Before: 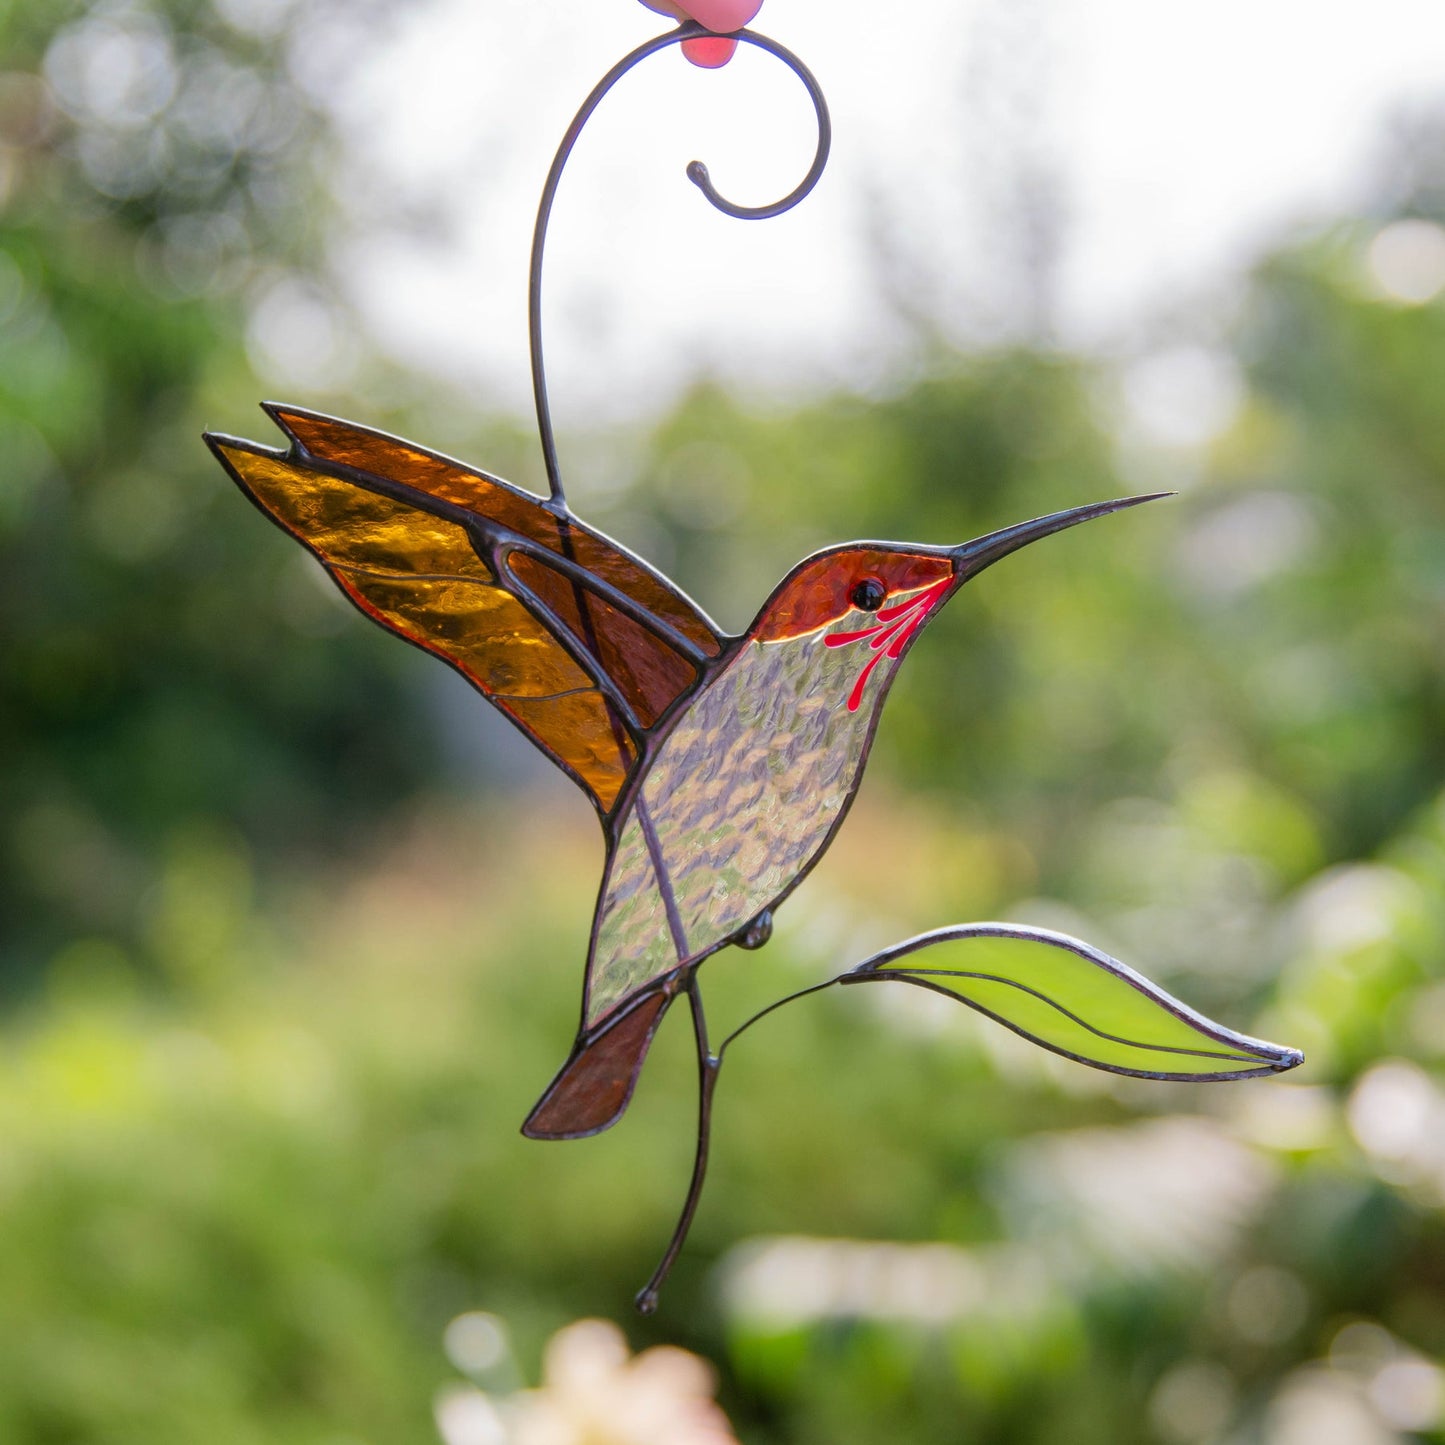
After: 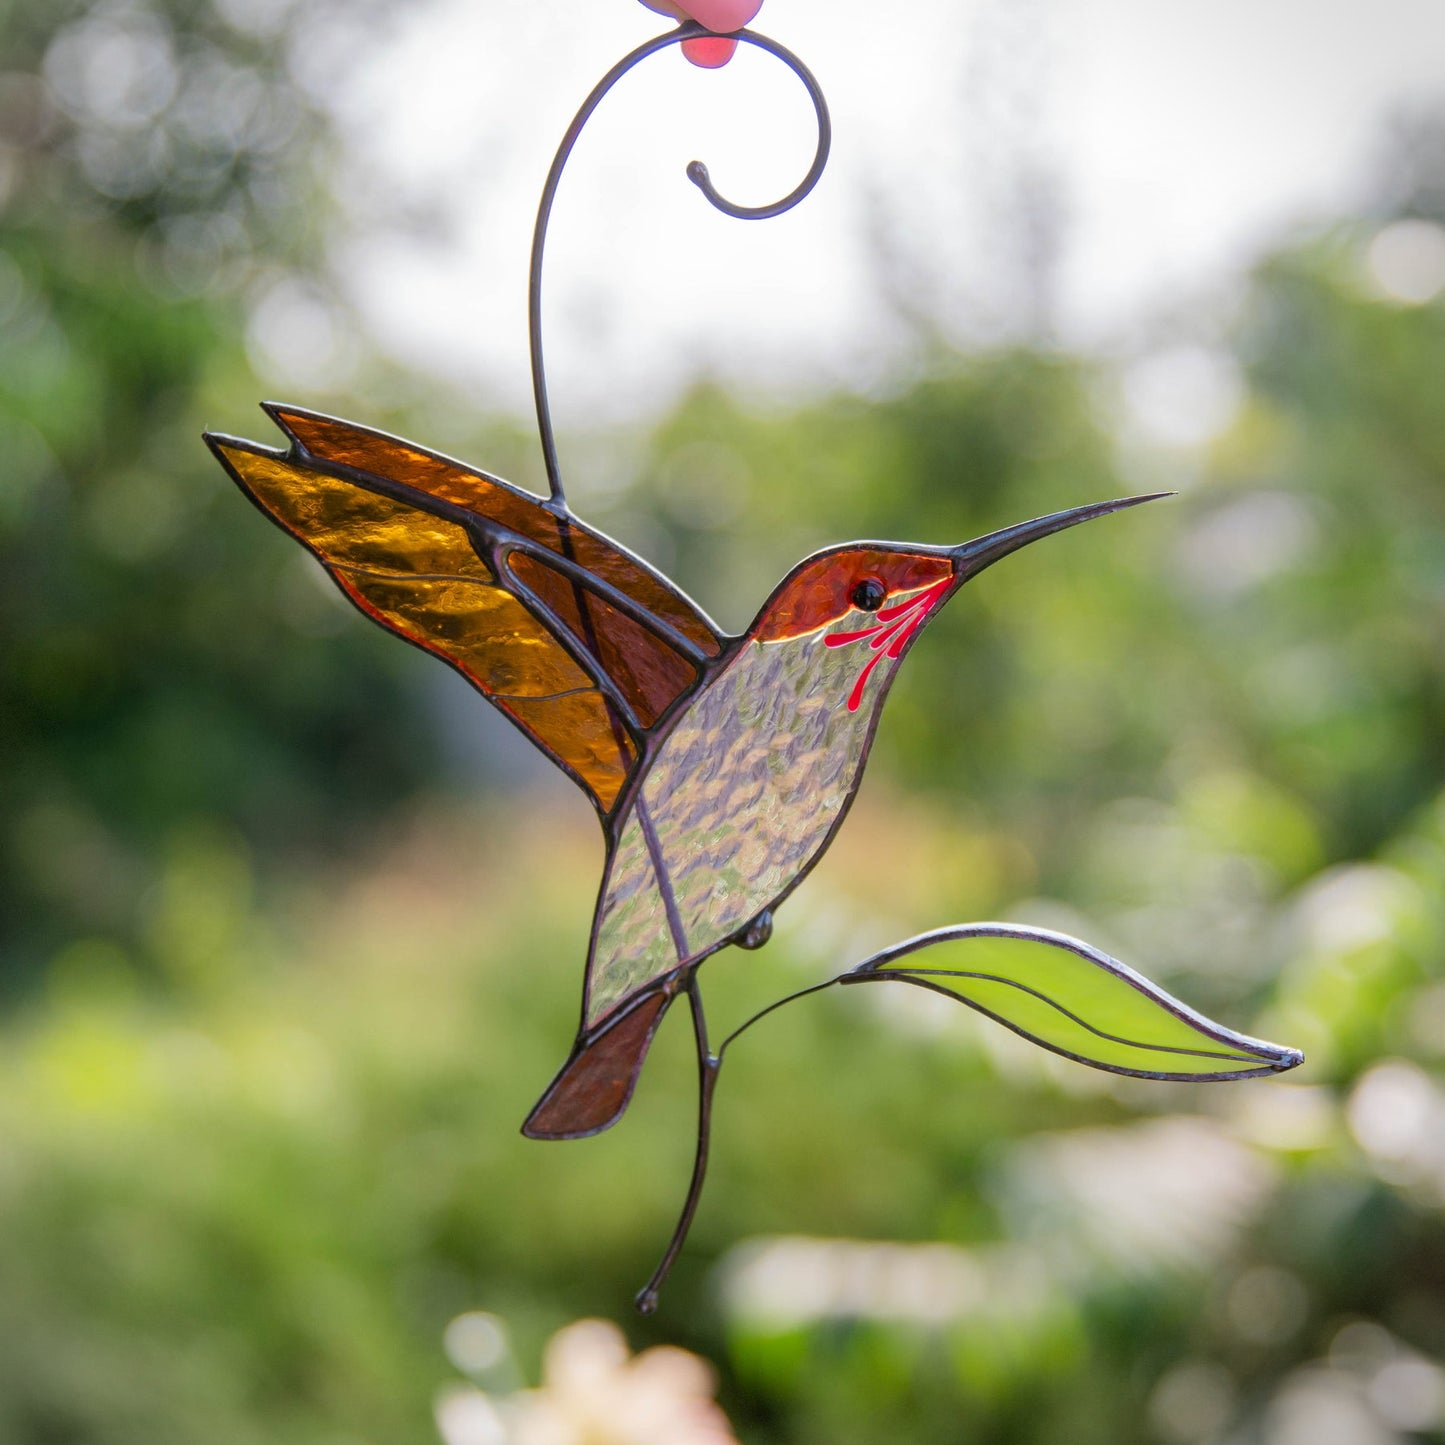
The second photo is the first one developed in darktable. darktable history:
vignetting: fall-off start 91.74%, brightness -0.281, dithering 8-bit output
